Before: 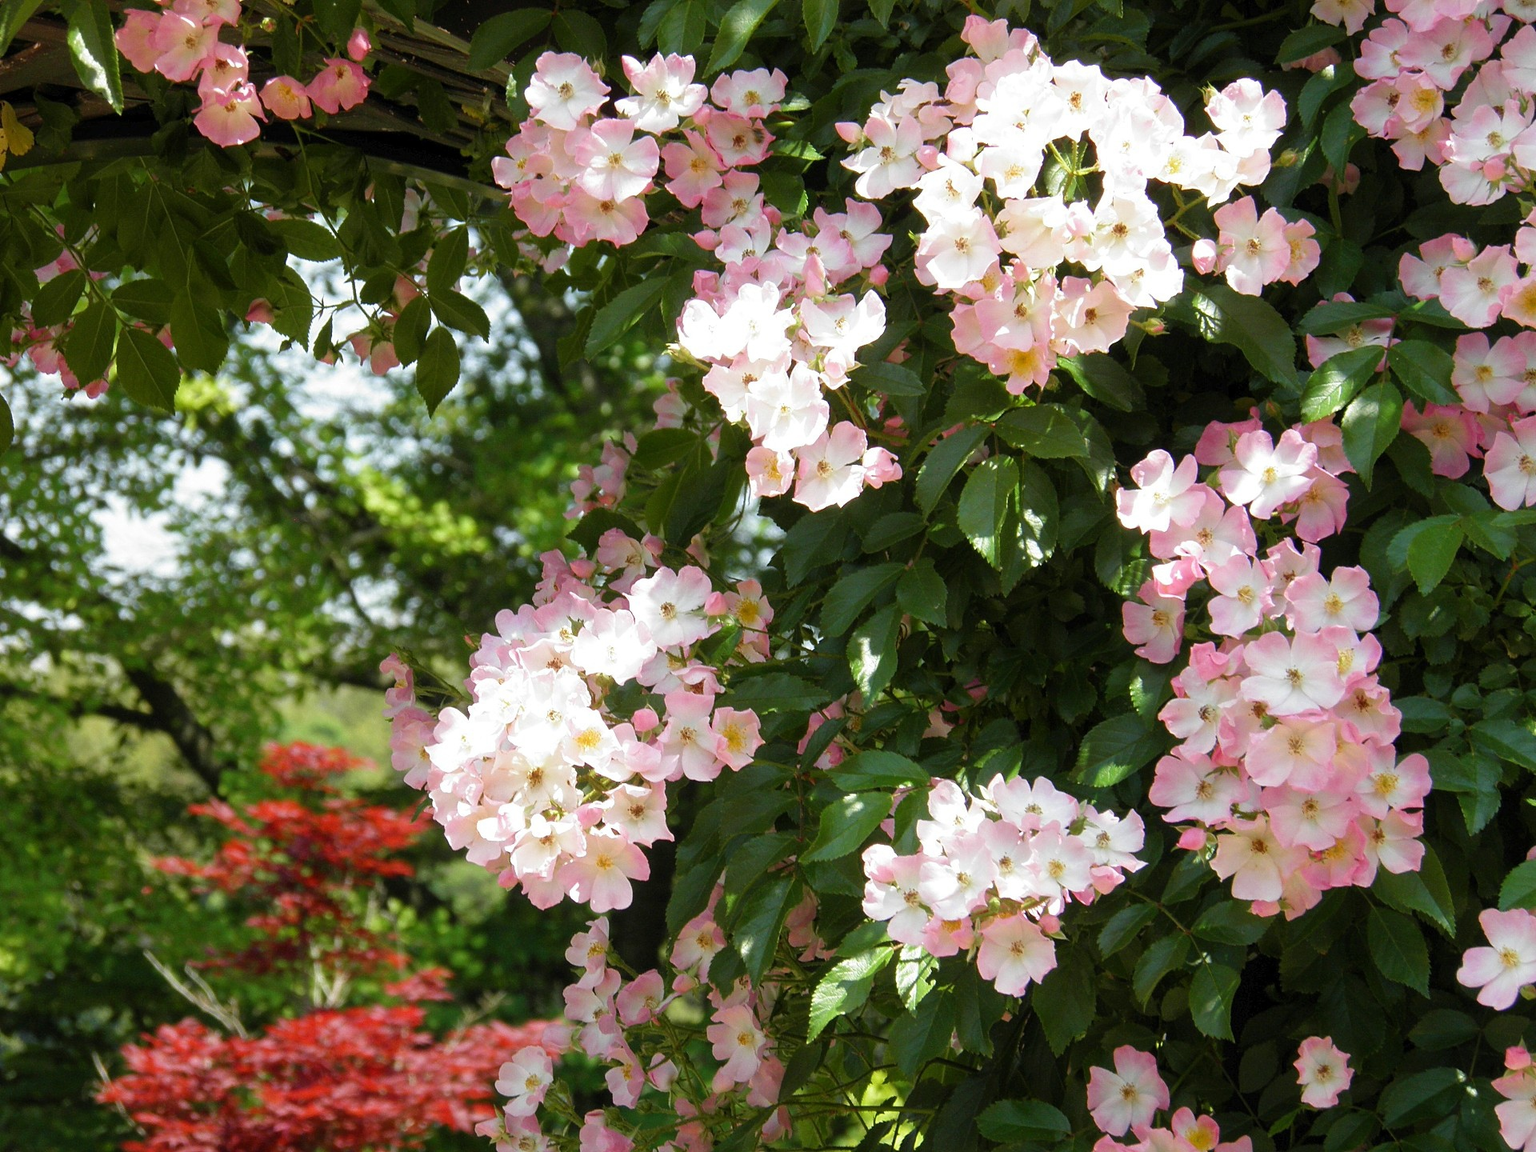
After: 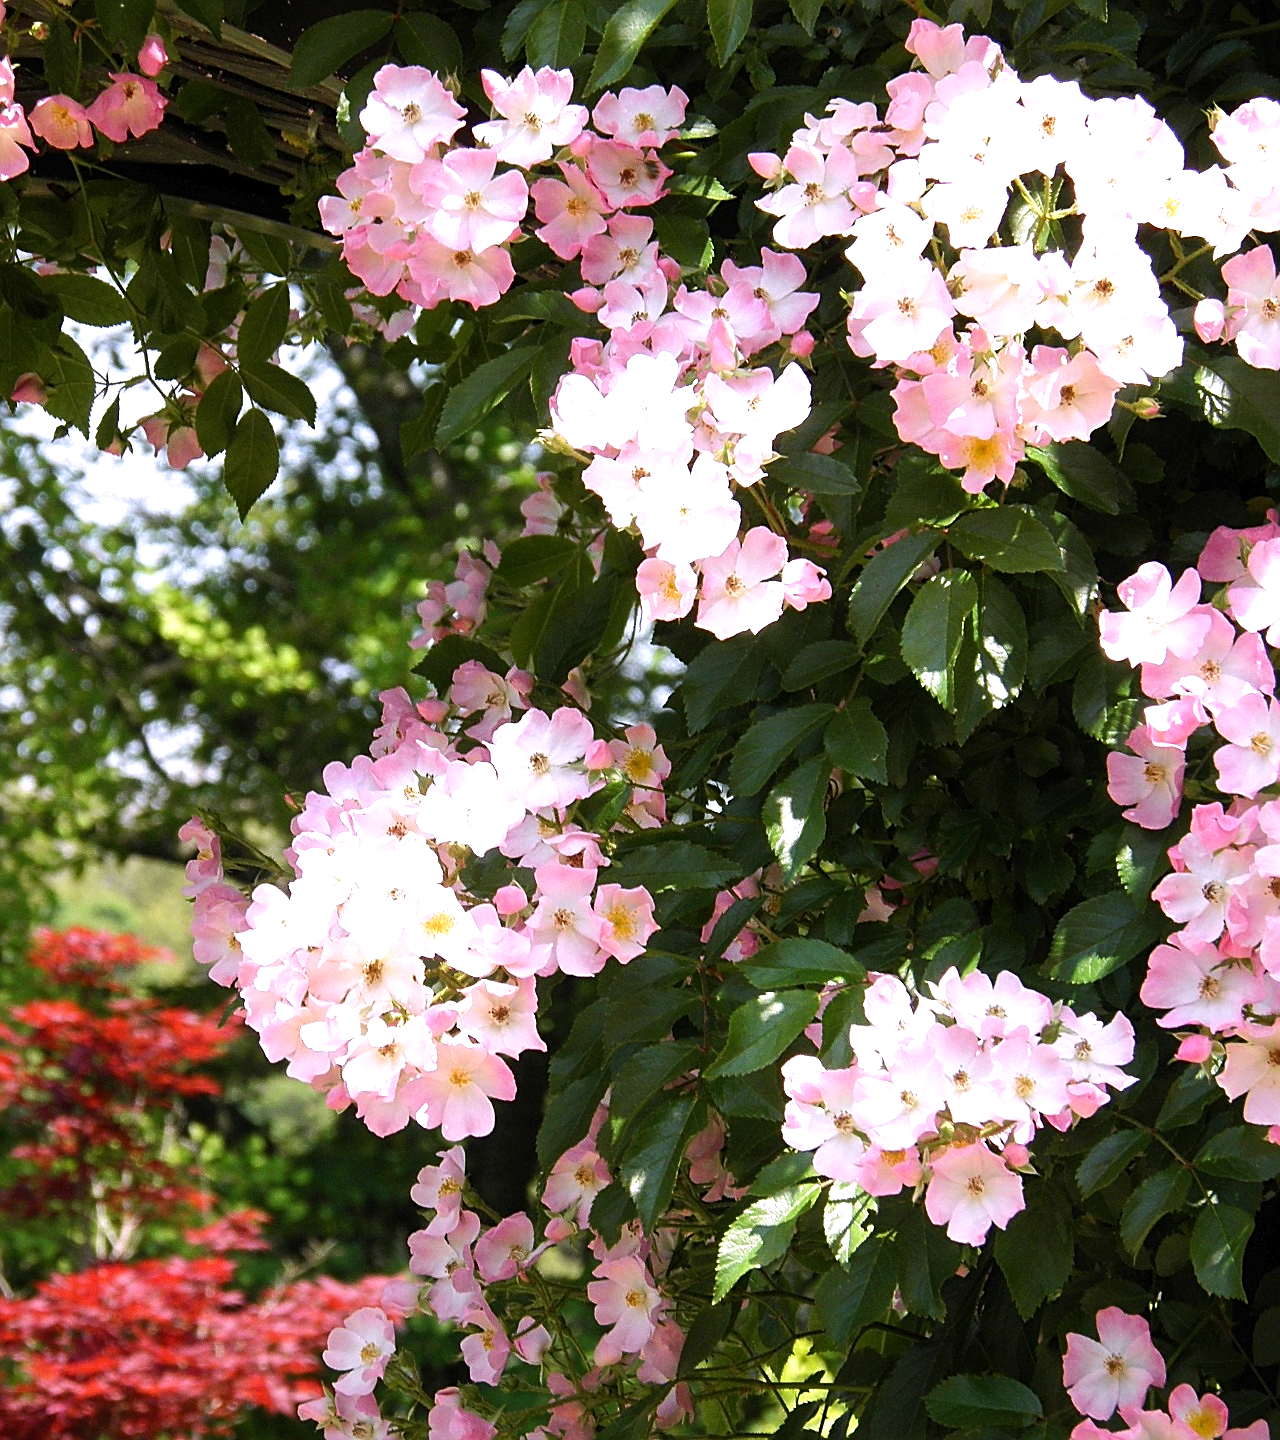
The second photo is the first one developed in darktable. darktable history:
tone equalizer: -8 EV -0.417 EV, -7 EV -0.389 EV, -6 EV -0.333 EV, -5 EV -0.222 EV, -3 EV 0.222 EV, -2 EV 0.333 EV, -1 EV 0.389 EV, +0 EV 0.417 EV, edges refinement/feathering 500, mask exposure compensation -1.57 EV, preserve details no
crop and rotate: left 15.446%, right 17.836%
white balance: red 1.066, blue 1.119
sharpen: on, module defaults
